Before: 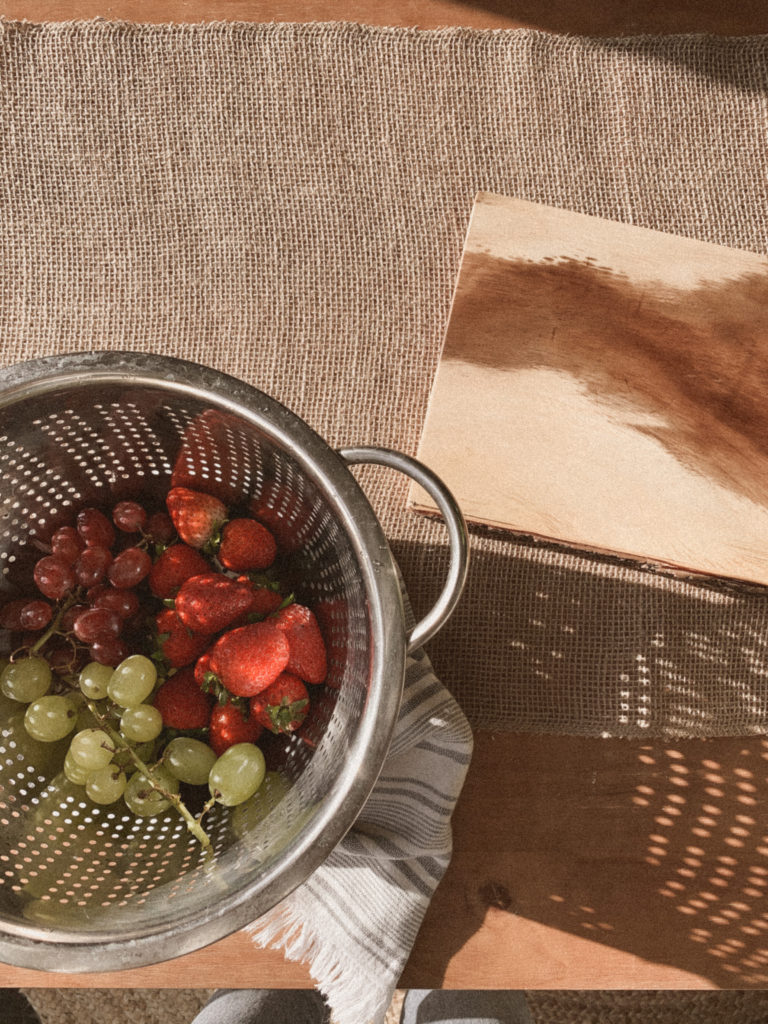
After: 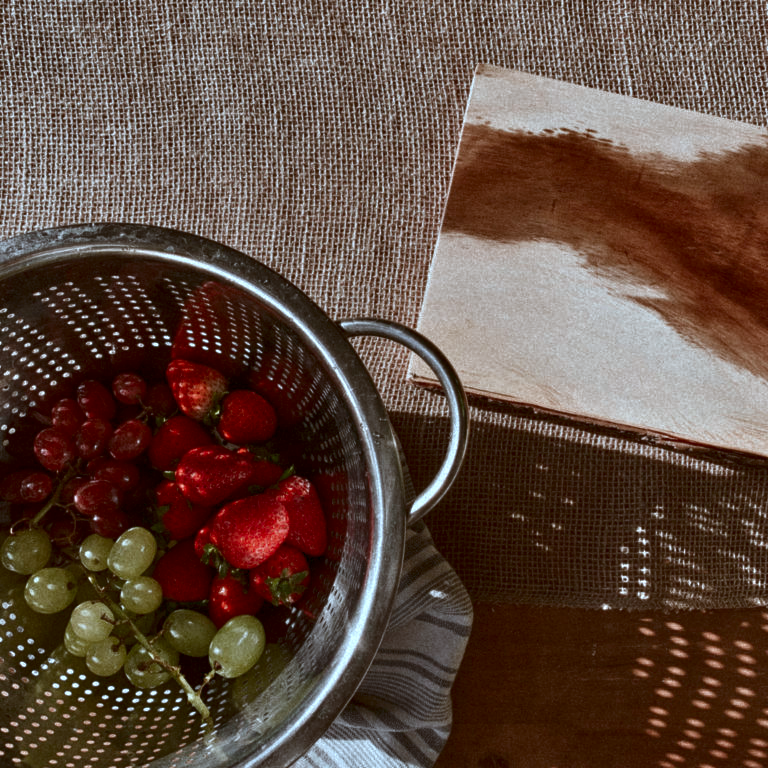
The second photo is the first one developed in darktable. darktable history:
tone equalizer: -8 EV 1 EV, -7 EV 1 EV, -6 EV 1 EV, -5 EV 1 EV, -4 EV 1 EV, -3 EV 0.75 EV, -2 EV 0.5 EV, -1 EV 0.25 EV
crop and rotate: top 12.5%, bottom 12.5%
local contrast: highlights 100%, shadows 100%, detail 120%, midtone range 0.2
contrast brightness saturation: brightness -0.52
color correction: highlights a* -9.35, highlights b* -23.15
